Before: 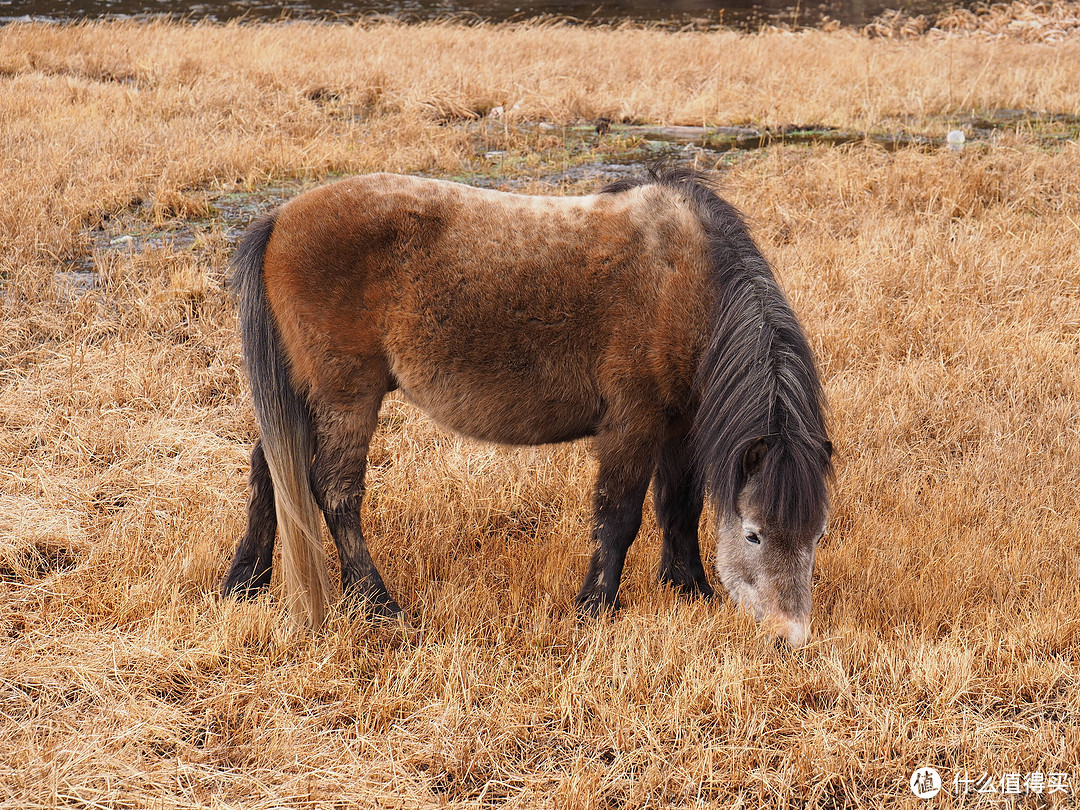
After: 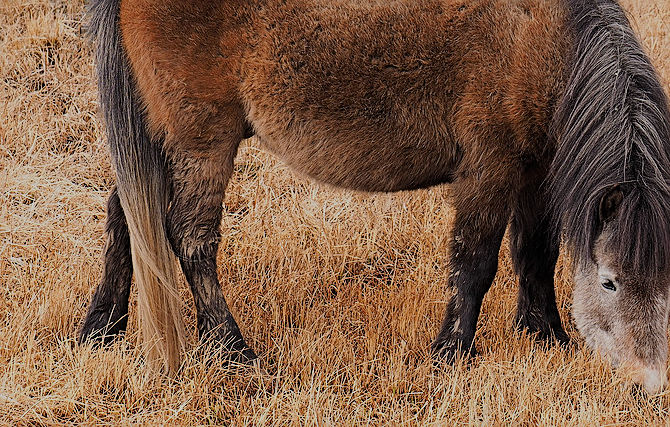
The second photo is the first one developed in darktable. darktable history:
filmic rgb: middle gray luminance 29.96%, black relative exposure -9.01 EV, white relative exposure 6.98 EV, target black luminance 0%, hardness 2.94, latitude 1.3%, contrast 0.96, highlights saturation mix 5.78%, shadows ↔ highlights balance 12.4%, contrast in shadows safe
crop: left 13.36%, top 31.285%, right 24.521%, bottom 15.992%
sharpen: on, module defaults
